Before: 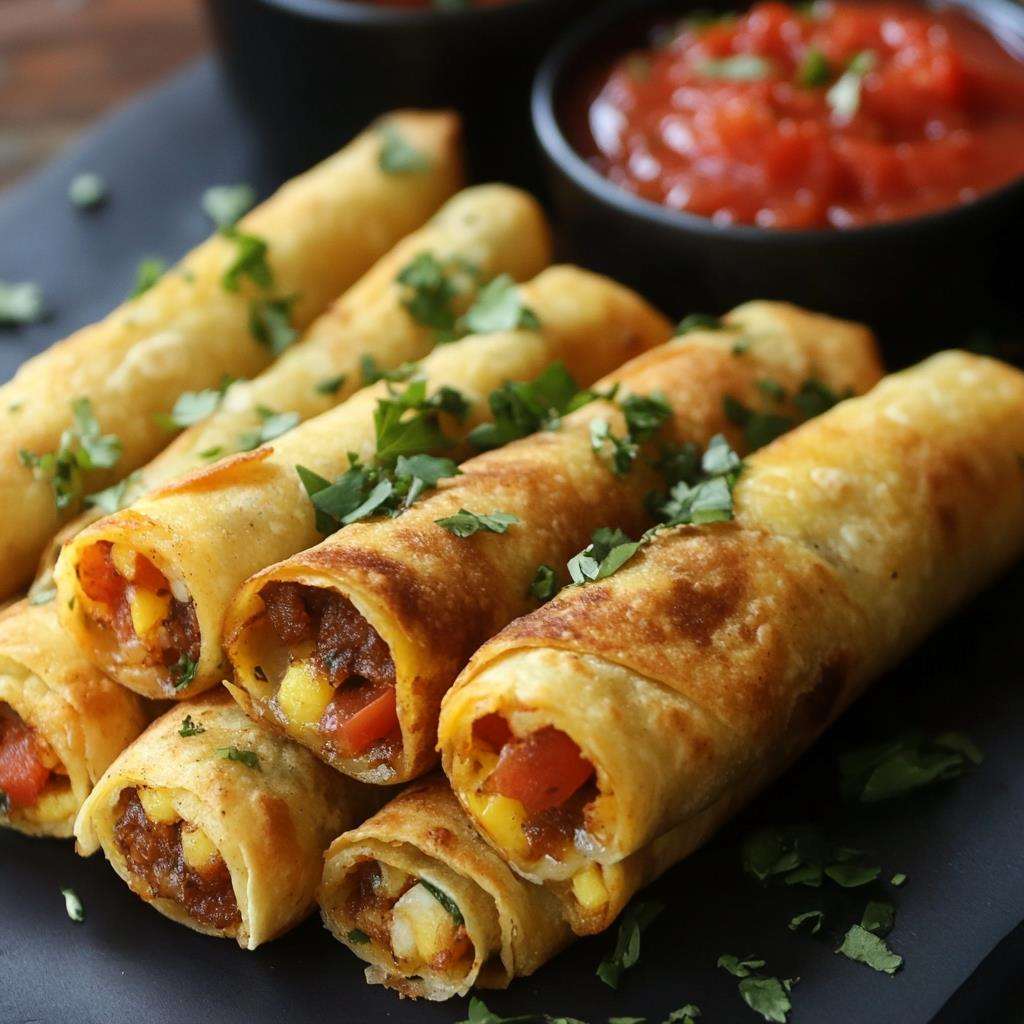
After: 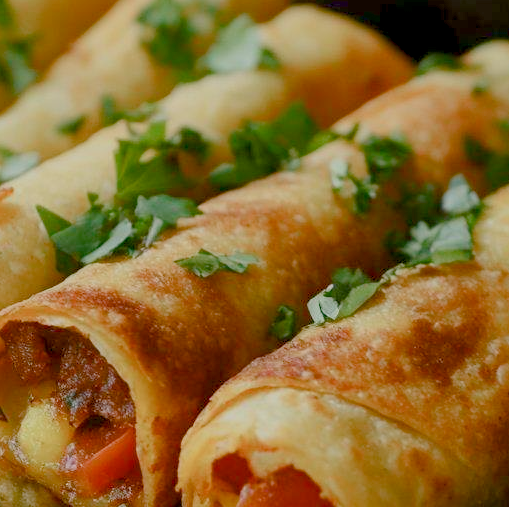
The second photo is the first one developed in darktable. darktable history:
color balance rgb: shadows lift › chroma 2.059%, shadows lift › hue 185.48°, global offset › luminance -0.354%, perceptual saturation grading › global saturation 20%, perceptual saturation grading › highlights -50.51%, perceptual saturation grading › shadows 30.409%, contrast -29.973%
crop: left 25.42%, top 25.431%, right 24.843%, bottom 25.003%
